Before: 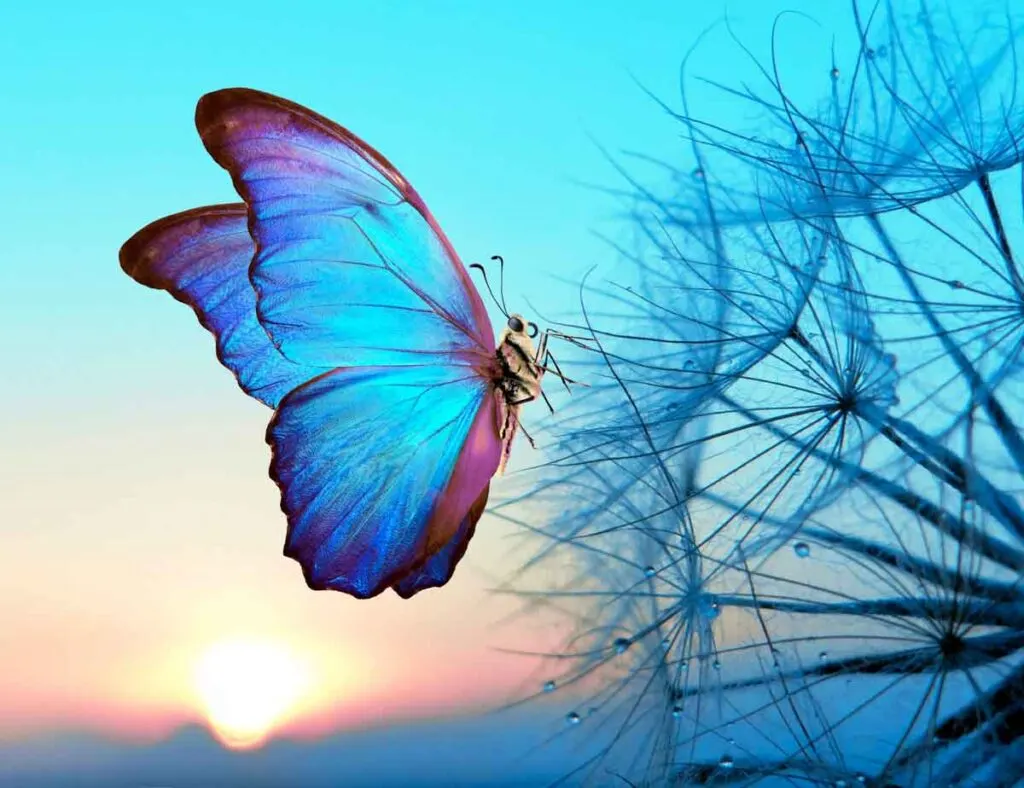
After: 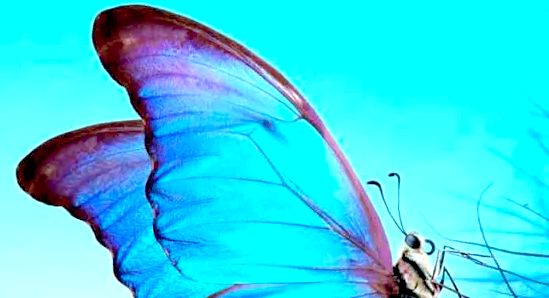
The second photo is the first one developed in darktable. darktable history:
exposure: exposure 0.6 EV, compensate highlight preservation false
color correction: highlights a* -9.73, highlights b* -21.22
color balance: lift [0.975, 0.993, 1, 1.015], gamma [1.1, 1, 1, 0.945], gain [1, 1.04, 1, 0.95]
crop: left 10.121%, top 10.631%, right 36.218%, bottom 51.526%
